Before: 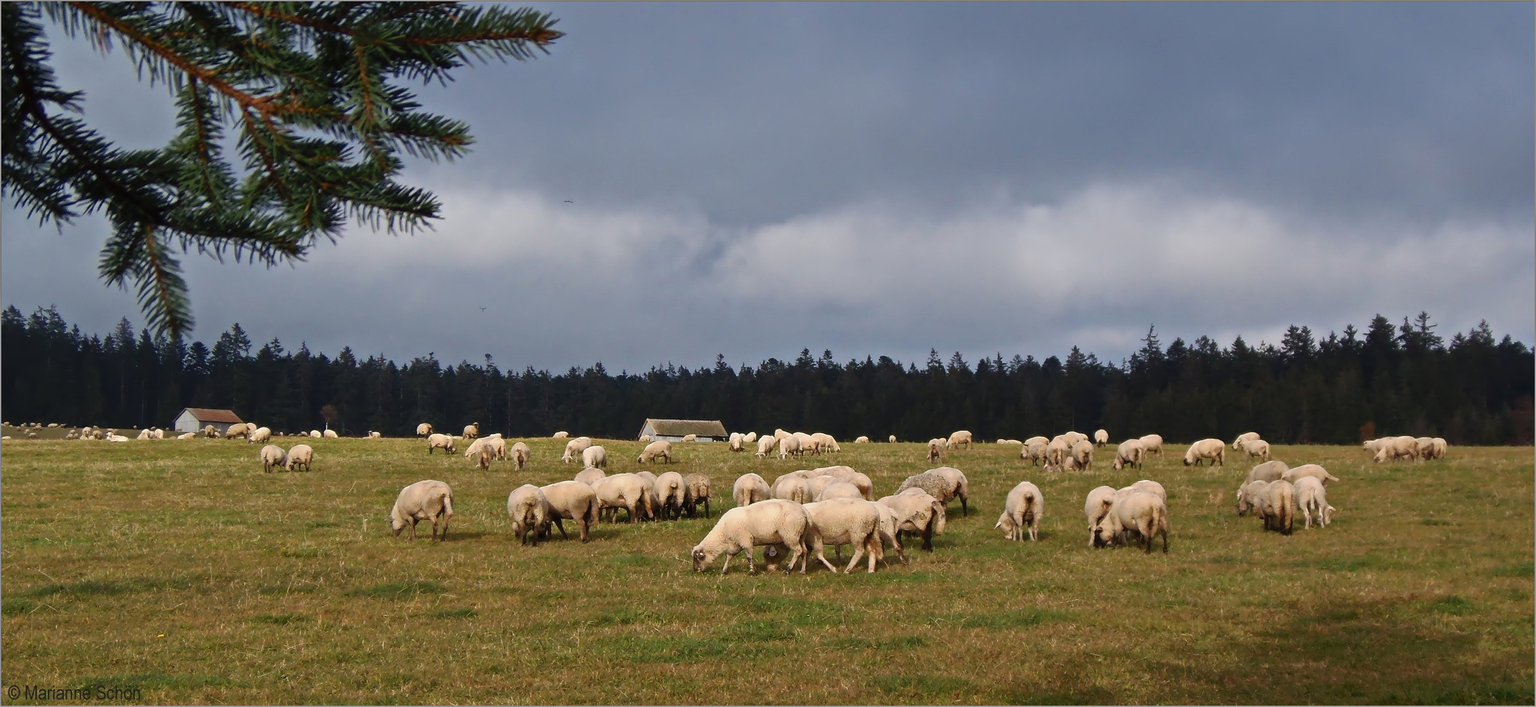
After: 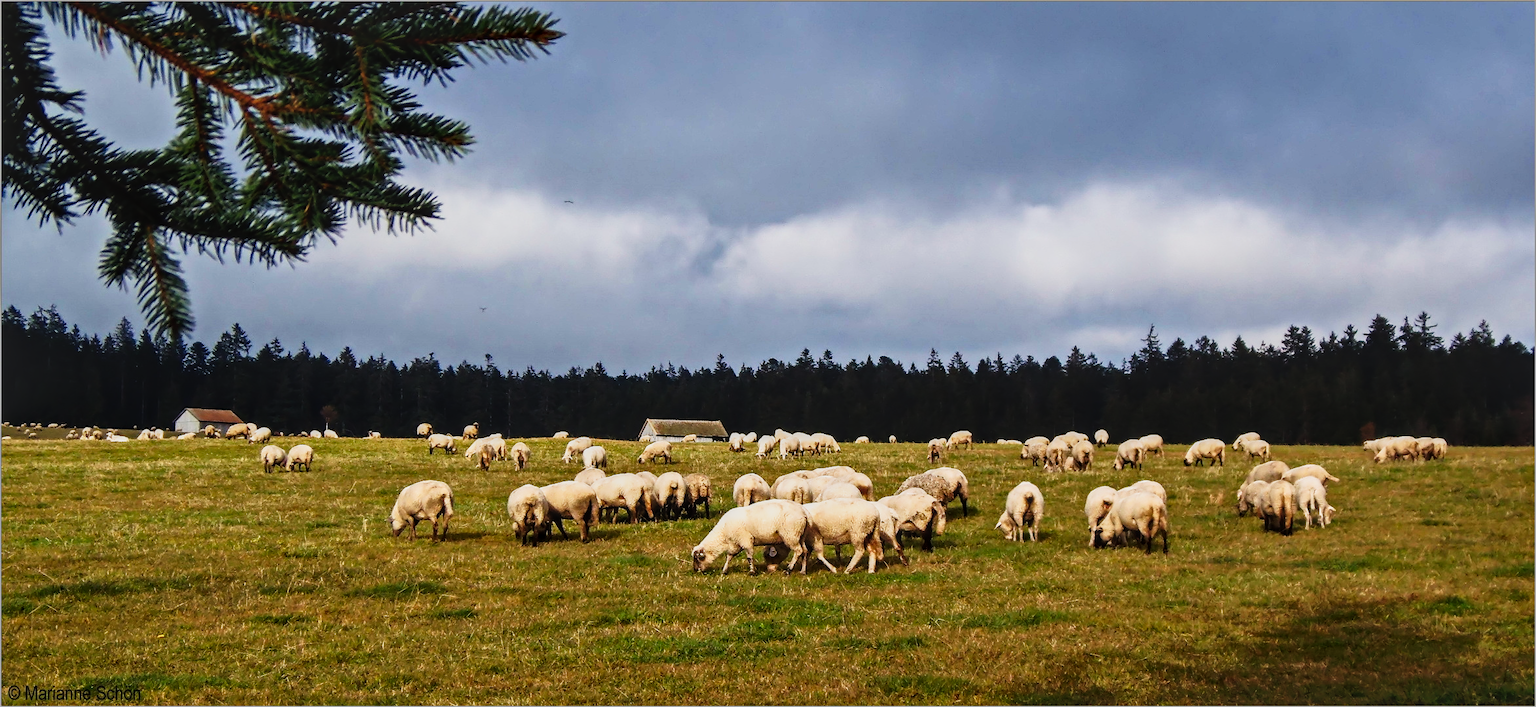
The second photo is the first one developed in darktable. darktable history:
tone curve: curves: ch0 [(0, 0.023) (0.132, 0.075) (0.256, 0.2) (0.463, 0.494) (0.699, 0.816) (0.813, 0.898) (1, 0.943)]; ch1 [(0, 0) (0.32, 0.306) (0.441, 0.41) (0.476, 0.466) (0.498, 0.5) (0.518, 0.519) (0.546, 0.571) (0.604, 0.651) (0.733, 0.817) (1, 1)]; ch2 [(0, 0) (0.312, 0.313) (0.431, 0.425) (0.483, 0.477) (0.503, 0.503) (0.526, 0.507) (0.564, 0.575) (0.614, 0.695) (0.713, 0.767) (0.985, 0.966)], preserve colors none
local contrast: on, module defaults
